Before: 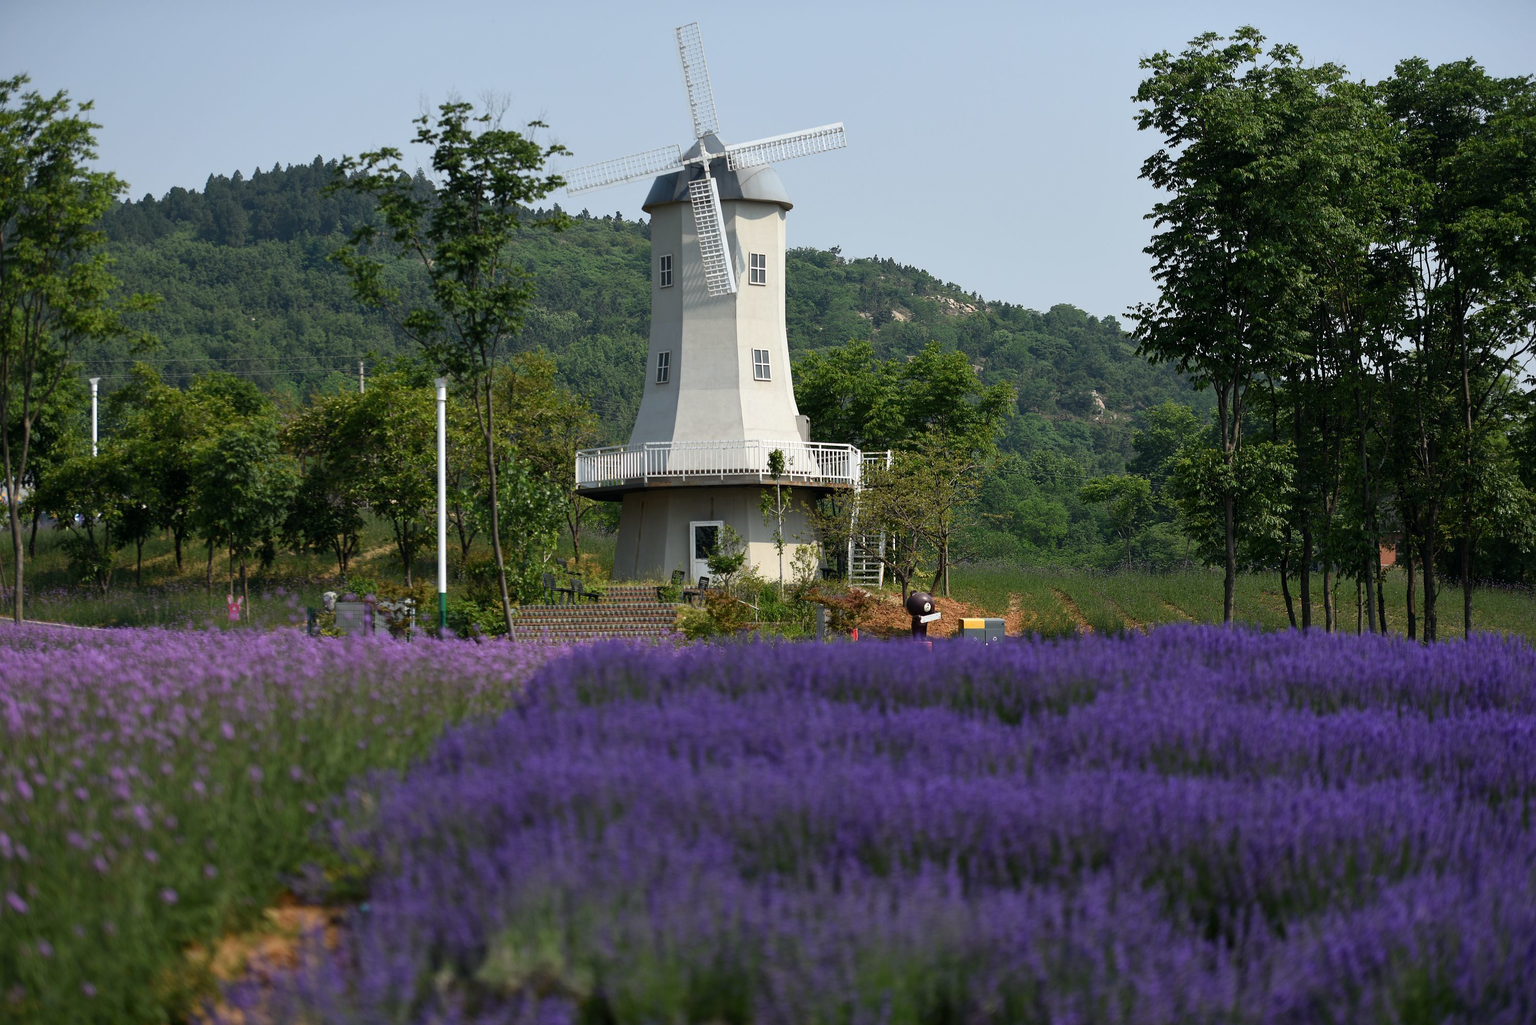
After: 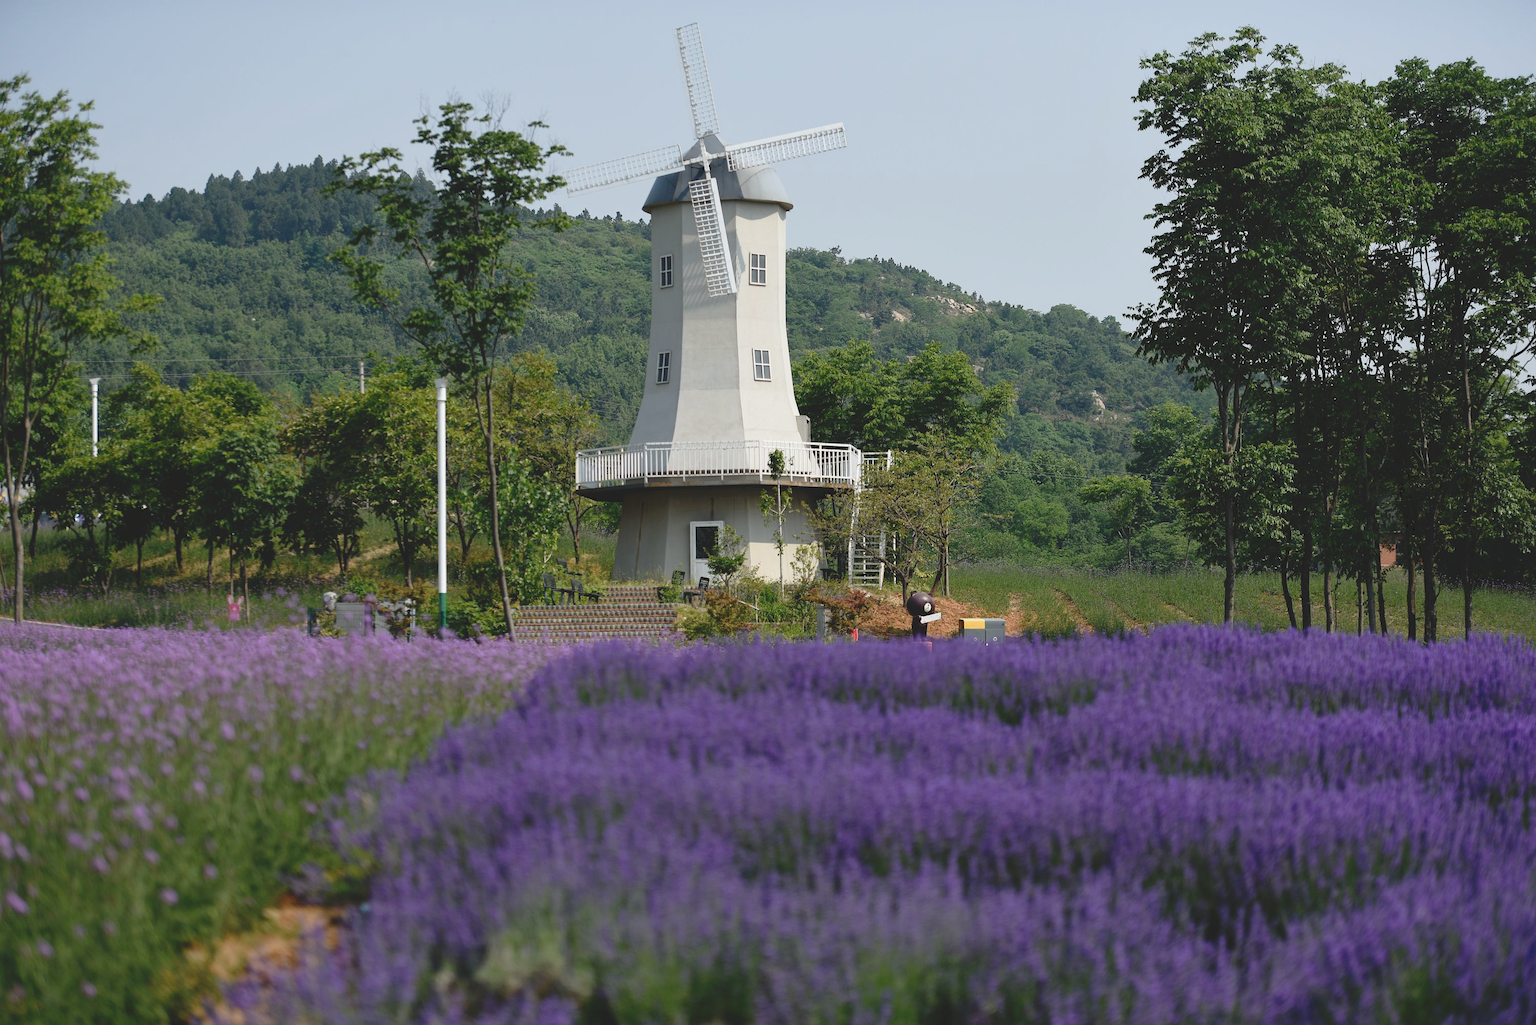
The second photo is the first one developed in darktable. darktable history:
tone curve: curves: ch0 [(0, 0) (0.003, 0.132) (0.011, 0.13) (0.025, 0.134) (0.044, 0.138) (0.069, 0.154) (0.1, 0.17) (0.136, 0.198) (0.177, 0.25) (0.224, 0.308) (0.277, 0.371) (0.335, 0.432) (0.399, 0.491) (0.468, 0.55) (0.543, 0.612) (0.623, 0.679) (0.709, 0.766) (0.801, 0.842) (0.898, 0.912) (1, 1)], preserve colors none
exposure: exposure -0.157 EV, compensate highlight preservation false
